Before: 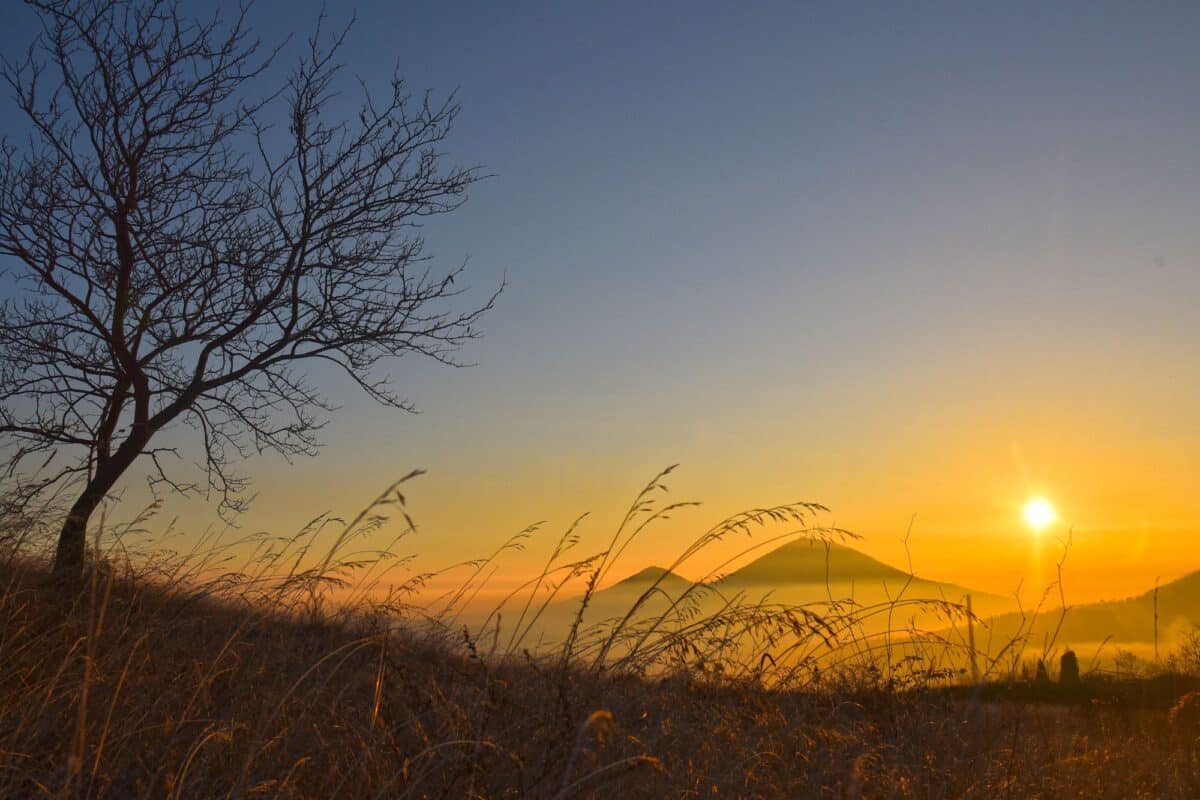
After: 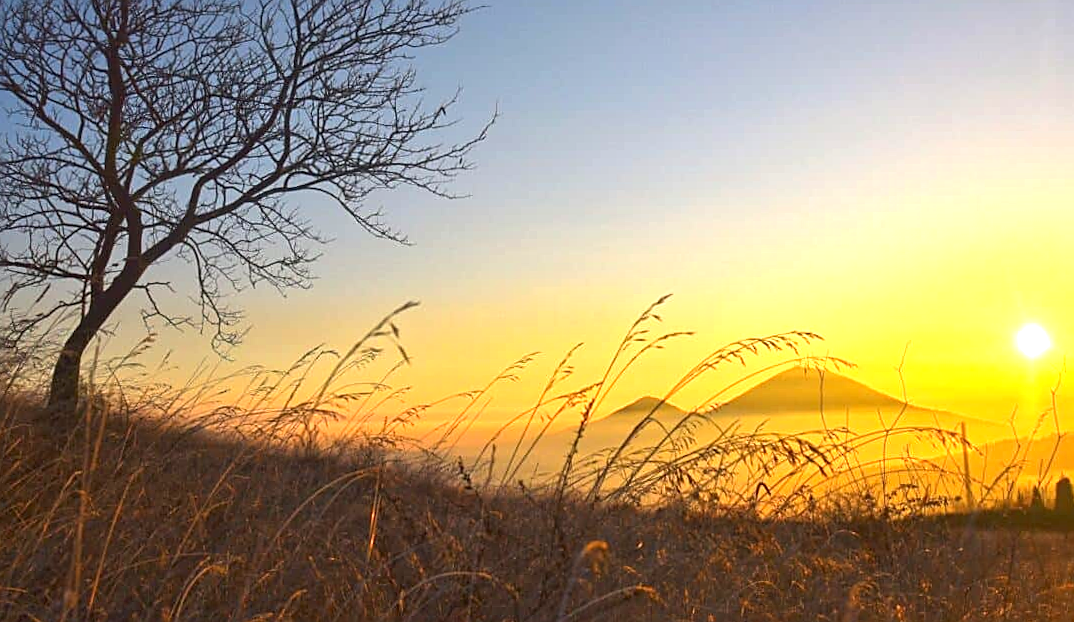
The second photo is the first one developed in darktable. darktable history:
white balance: emerald 1
rotate and perspective: rotation -0.45°, automatic cropping original format, crop left 0.008, crop right 0.992, crop top 0.012, crop bottom 0.988
exposure: black level correction 0, exposure 1.2 EV, compensate highlight preservation false
sharpen: on, module defaults
crop: top 20.916%, right 9.437%, bottom 0.316%
